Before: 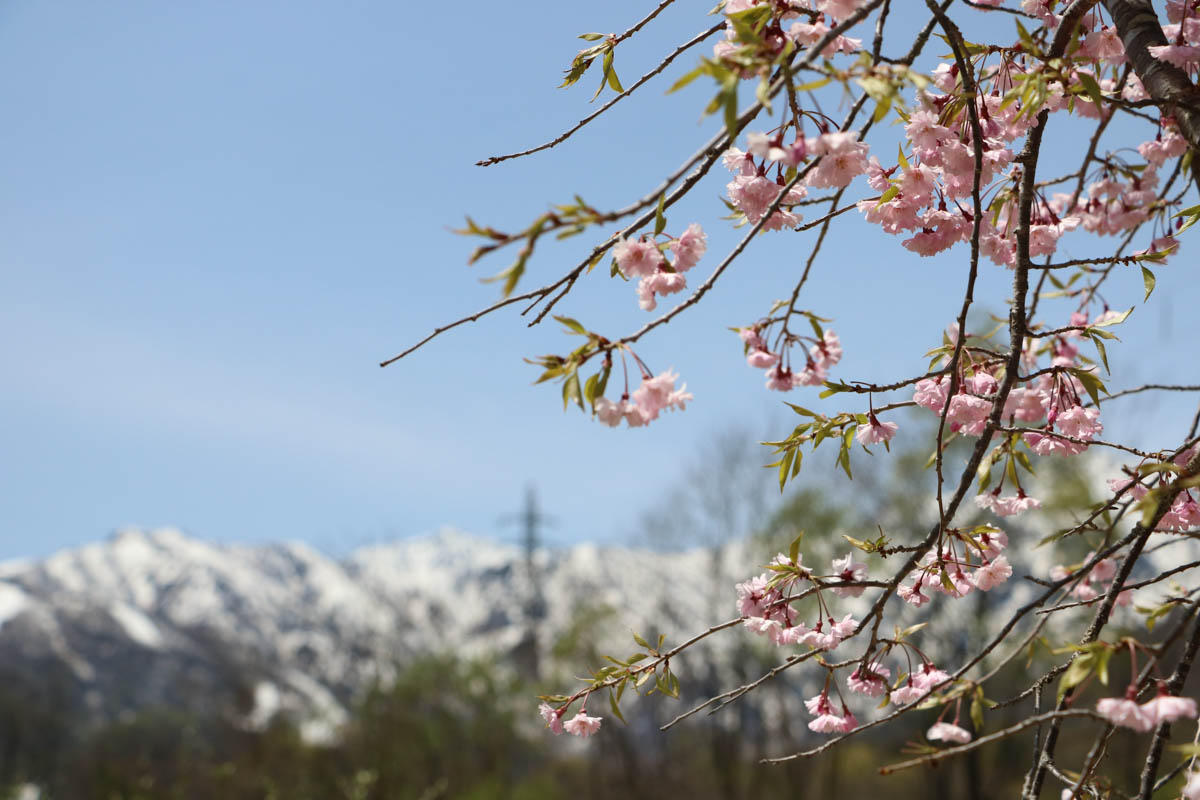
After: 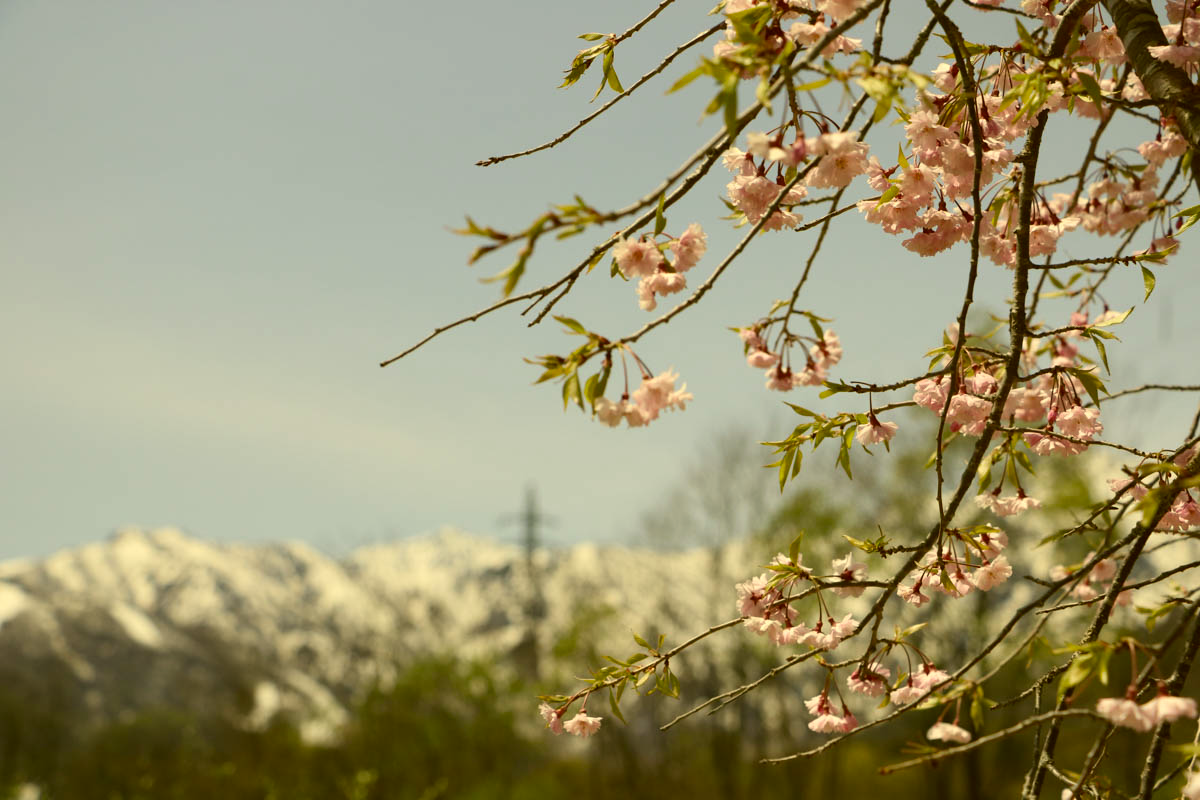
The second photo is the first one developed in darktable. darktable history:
color correction: highlights a* 0.162, highlights b* 29.53, shadows a* -0.162, shadows b* 21.09
